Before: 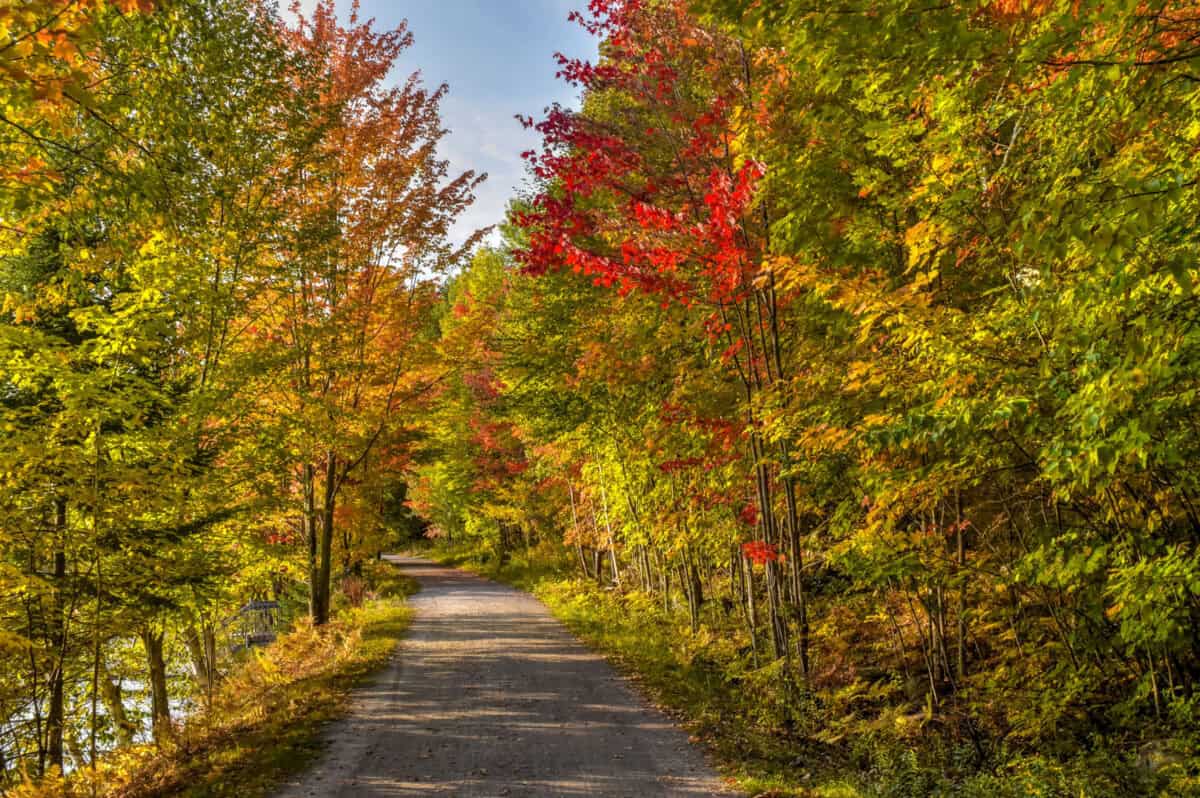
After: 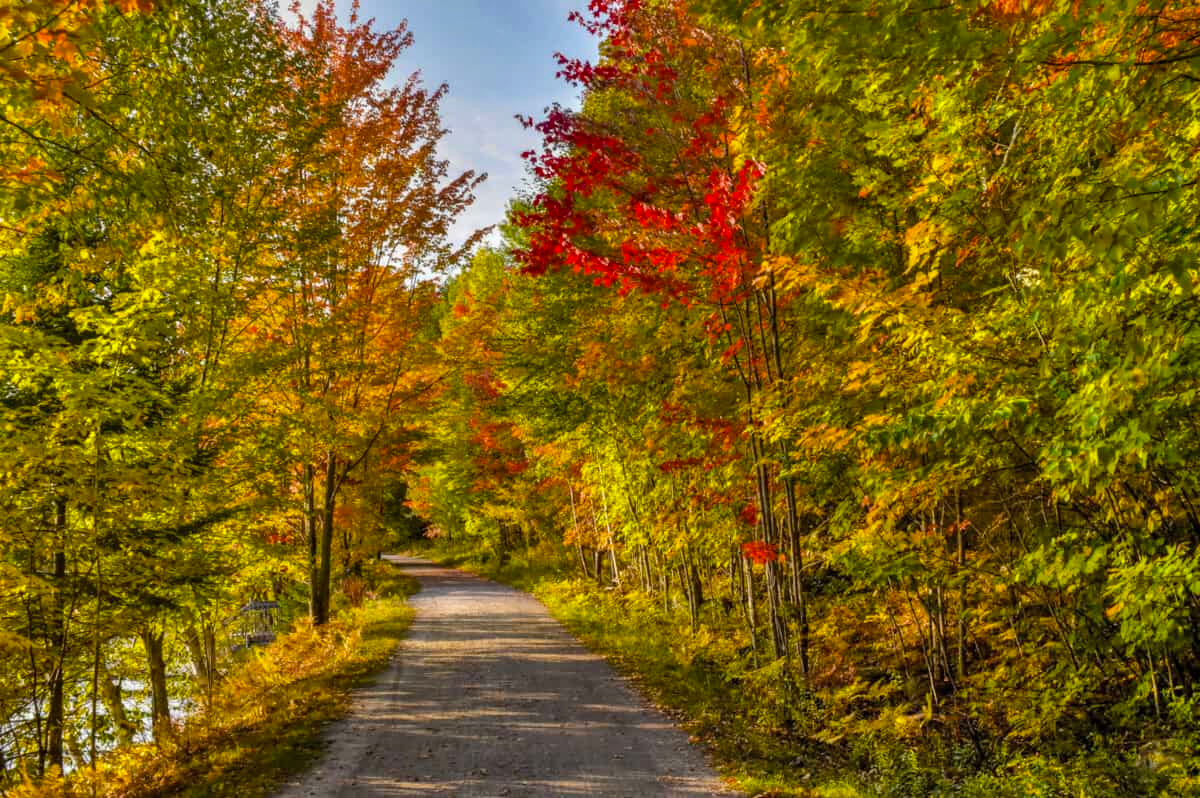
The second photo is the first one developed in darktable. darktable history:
shadows and highlights: shadows color adjustment 97.66%, soften with gaussian
color balance rgb: linear chroma grading › shadows -8%, linear chroma grading › global chroma 10%, perceptual saturation grading › global saturation 2%, perceptual saturation grading › highlights -2%, perceptual saturation grading › mid-tones 4%, perceptual saturation grading › shadows 8%, perceptual brilliance grading › global brilliance 2%, perceptual brilliance grading › highlights -4%, global vibrance 16%, saturation formula JzAzBz (2021)
